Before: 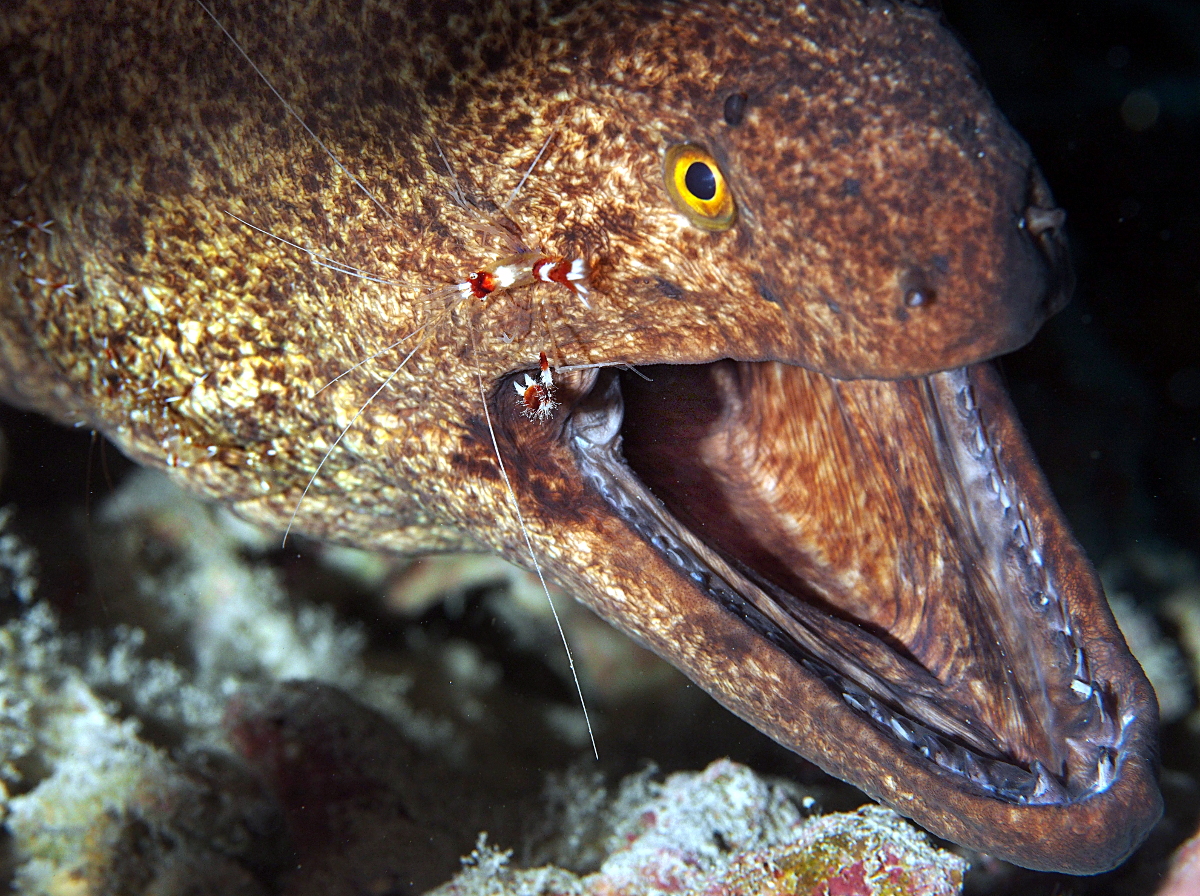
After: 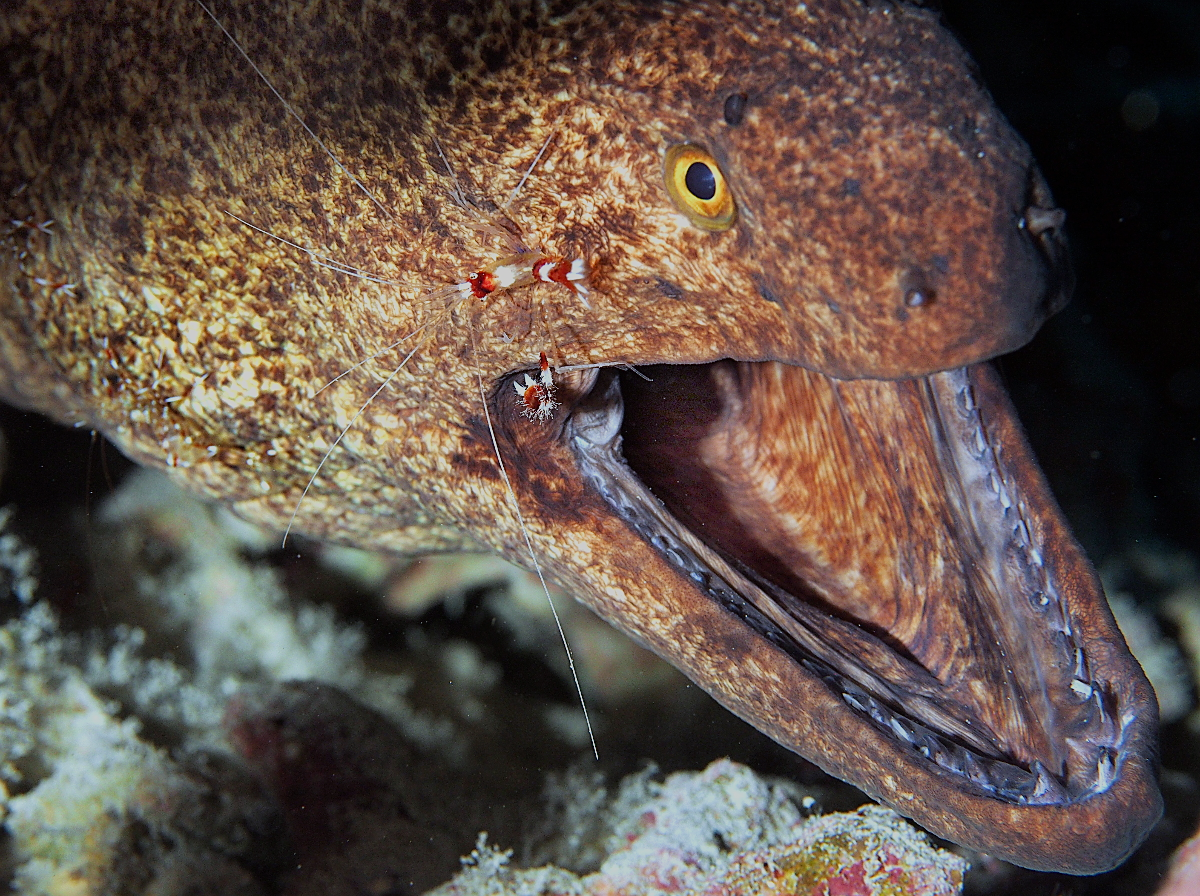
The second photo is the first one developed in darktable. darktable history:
sharpen: radius 1.033
filmic rgb: black relative exposure -12.91 EV, white relative exposure 4.01 EV, threshold 3.01 EV, target white luminance 85.068%, hardness 6.29, latitude 42.6%, contrast 0.866, shadows ↔ highlights balance 8.81%, color science v5 (2021), contrast in shadows safe, contrast in highlights safe, enable highlight reconstruction true
